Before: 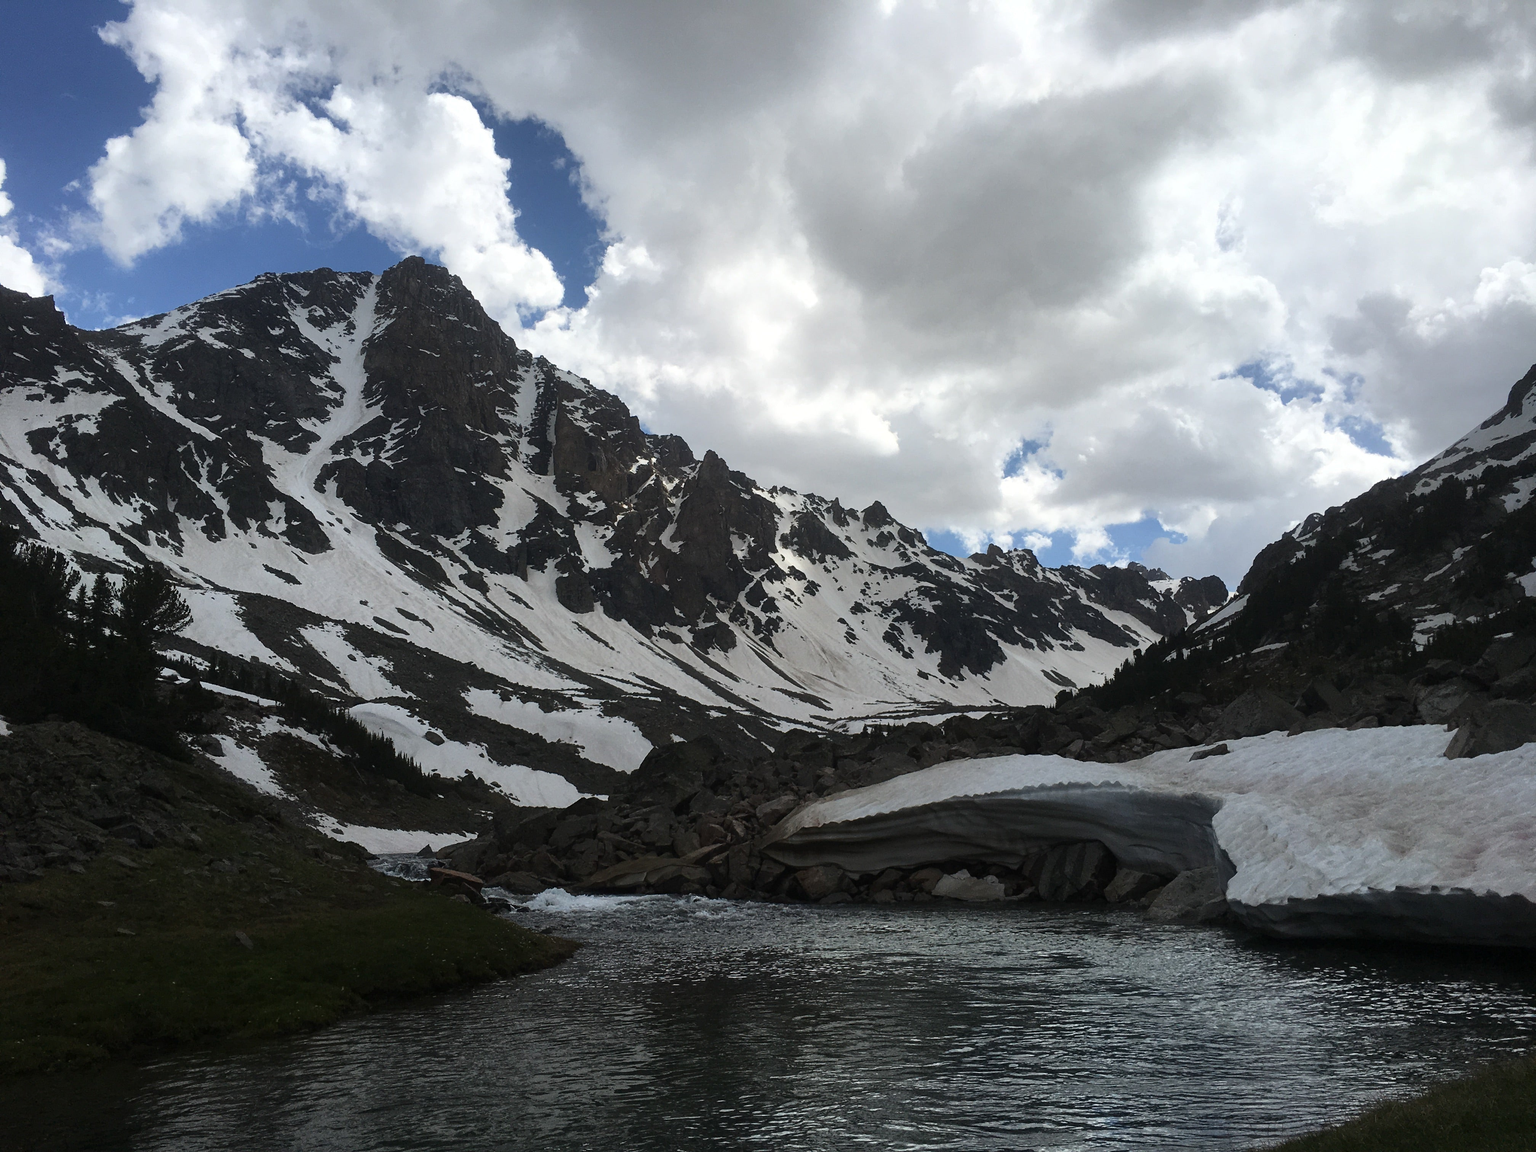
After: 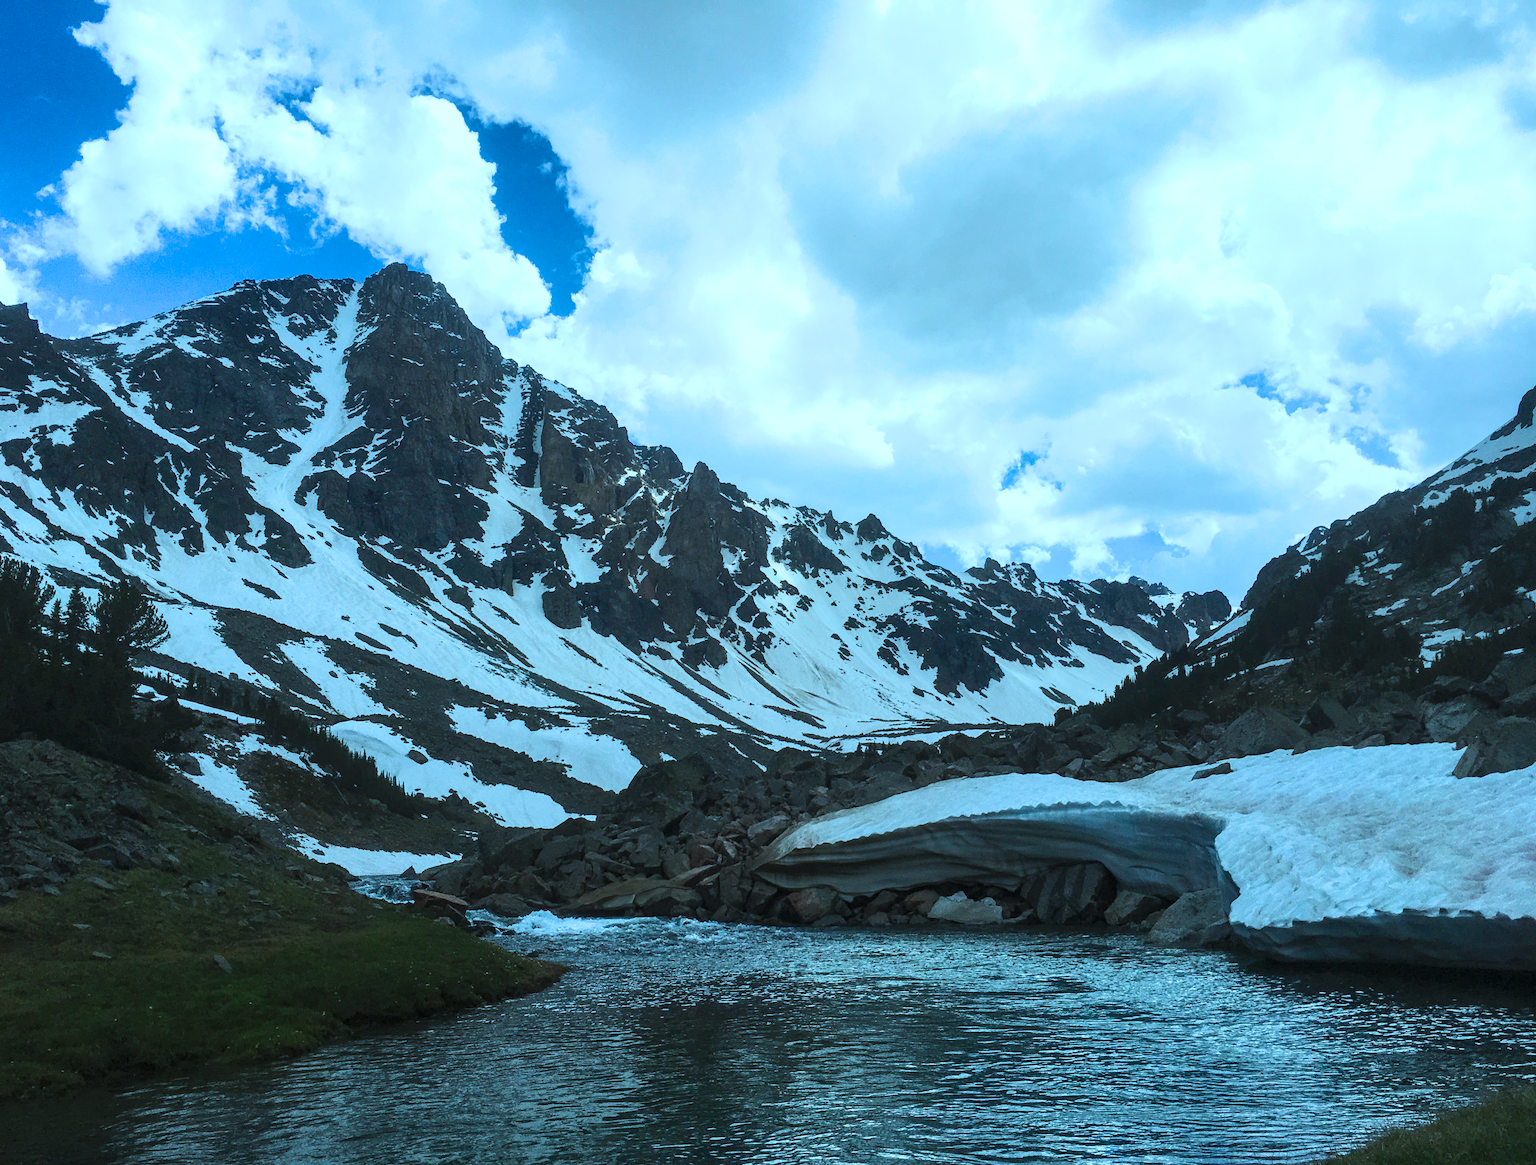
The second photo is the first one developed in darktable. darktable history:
local contrast: detail 130%
base curve: curves: ch0 [(0, 0) (0.235, 0.266) (0.503, 0.496) (0.786, 0.72) (1, 1)]
crop and rotate: left 1.774%, right 0.633%, bottom 1.28%
white balance: red 0.925, blue 1.046
color correction: highlights a* -12.64, highlights b* -18.1, saturation 0.7
velvia: strength 51%, mid-tones bias 0.51
contrast brightness saturation: contrast 0.24, brightness 0.26, saturation 0.39
